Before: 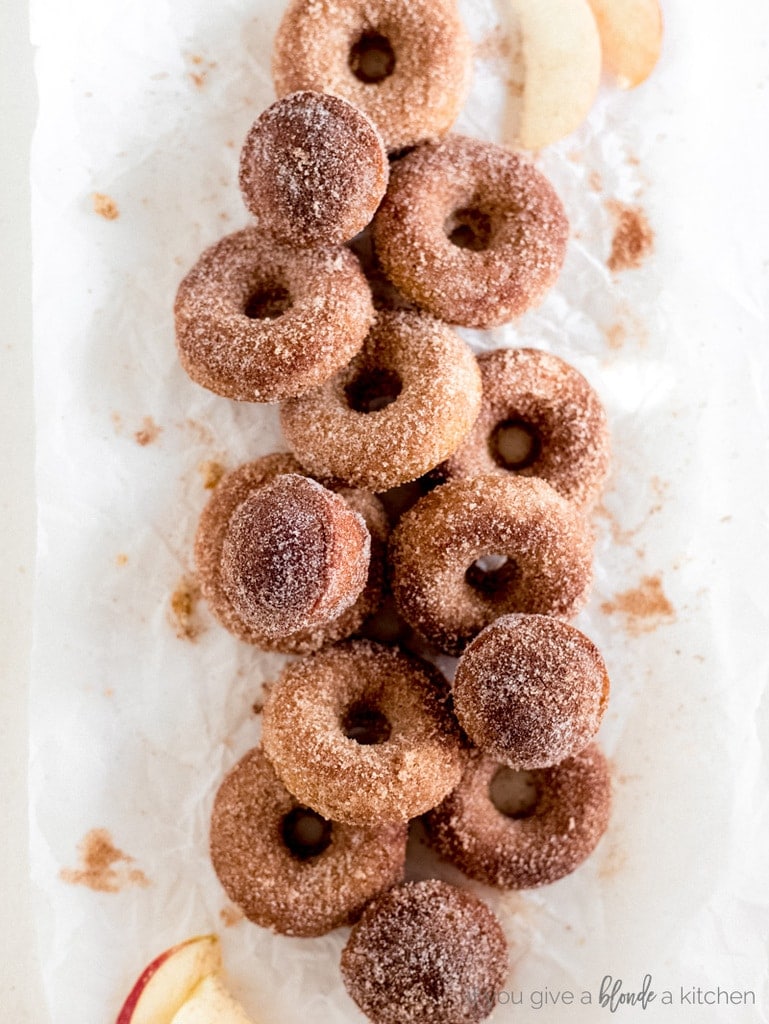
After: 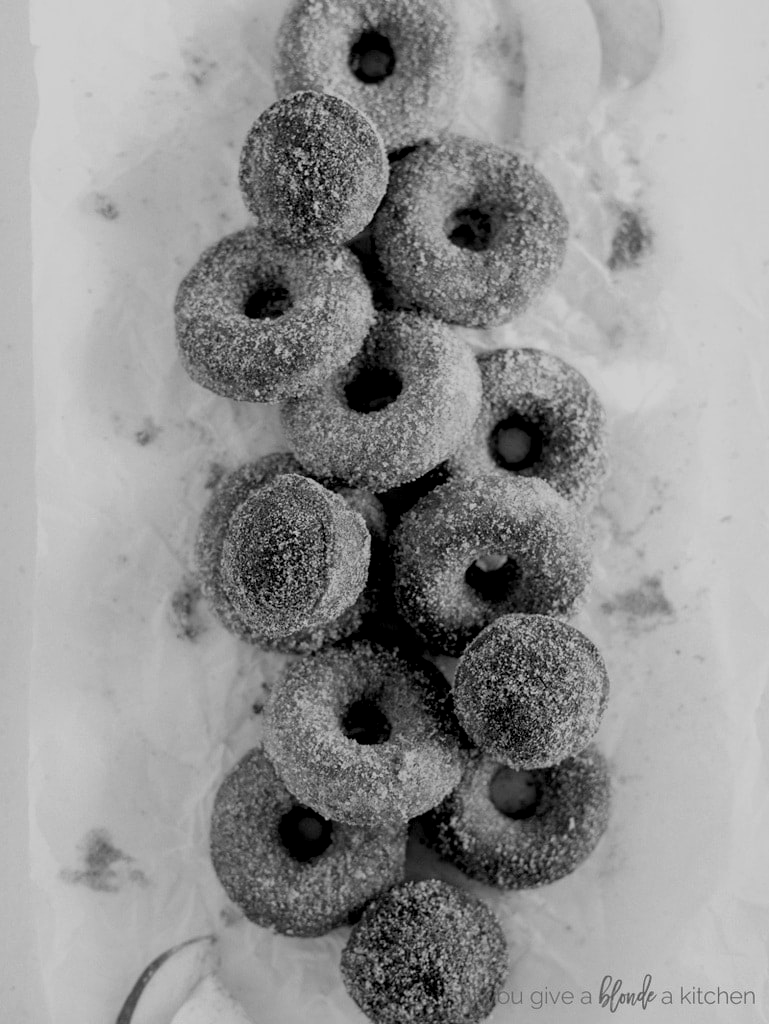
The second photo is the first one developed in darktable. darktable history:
exposure: black level correction 0.011, exposure -0.478 EV, compensate highlight preservation false
monochrome: a 14.95, b -89.96
shadows and highlights: shadows 20.55, highlights -20.99, soften with gaussian
